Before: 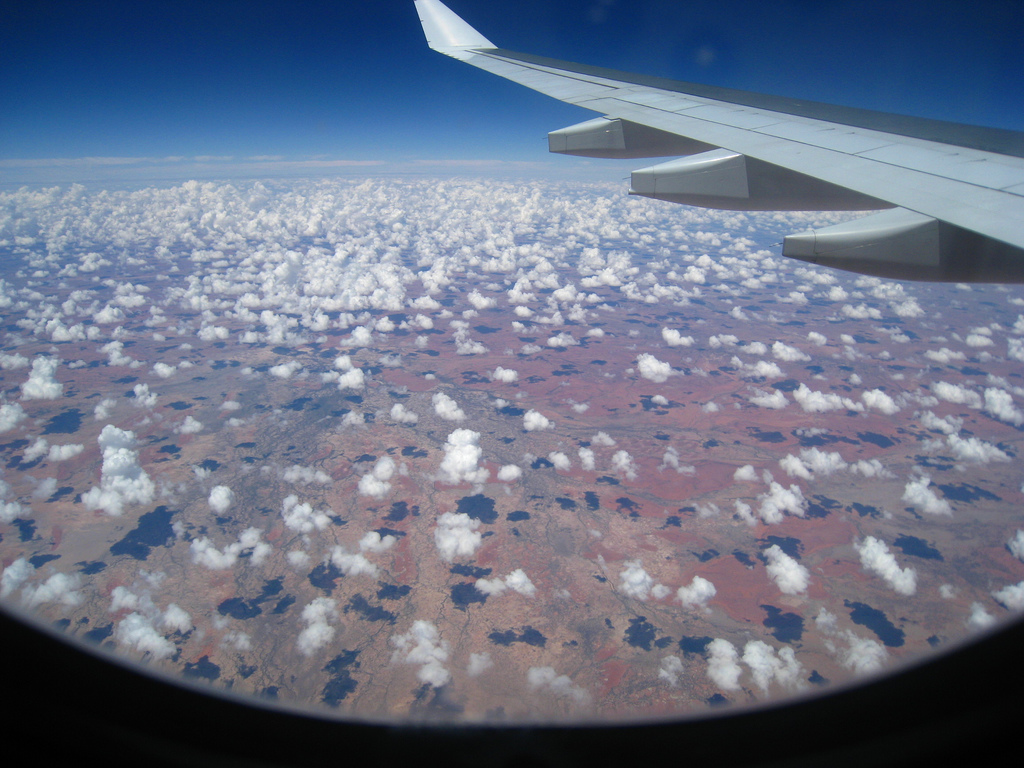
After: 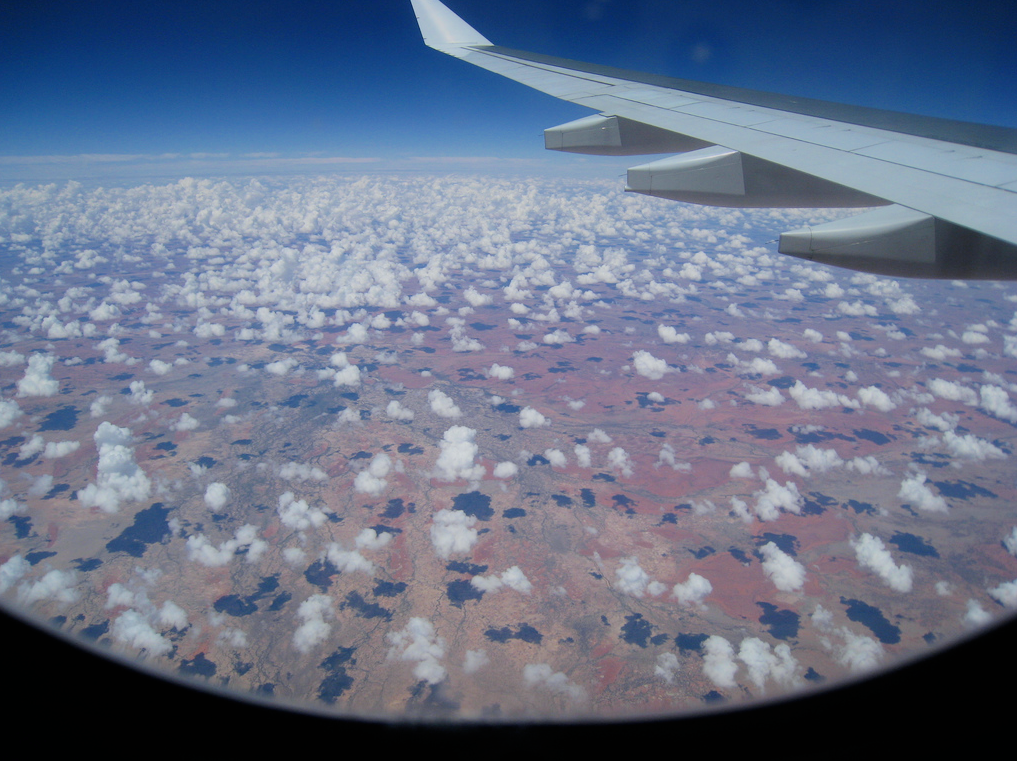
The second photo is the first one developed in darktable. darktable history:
exposure: exposure 0.078 EV, compensate highlight preservation false
white balance: red 0.982, blue 1.018
crop: left 0.434%, top 0.485%, right 0.244%, bottom 0.386%
filmic rgb: black relative exposure -7.65 EV, white relative exposure 4.56 EV, hardness 3.61, color science v6 (2022)
